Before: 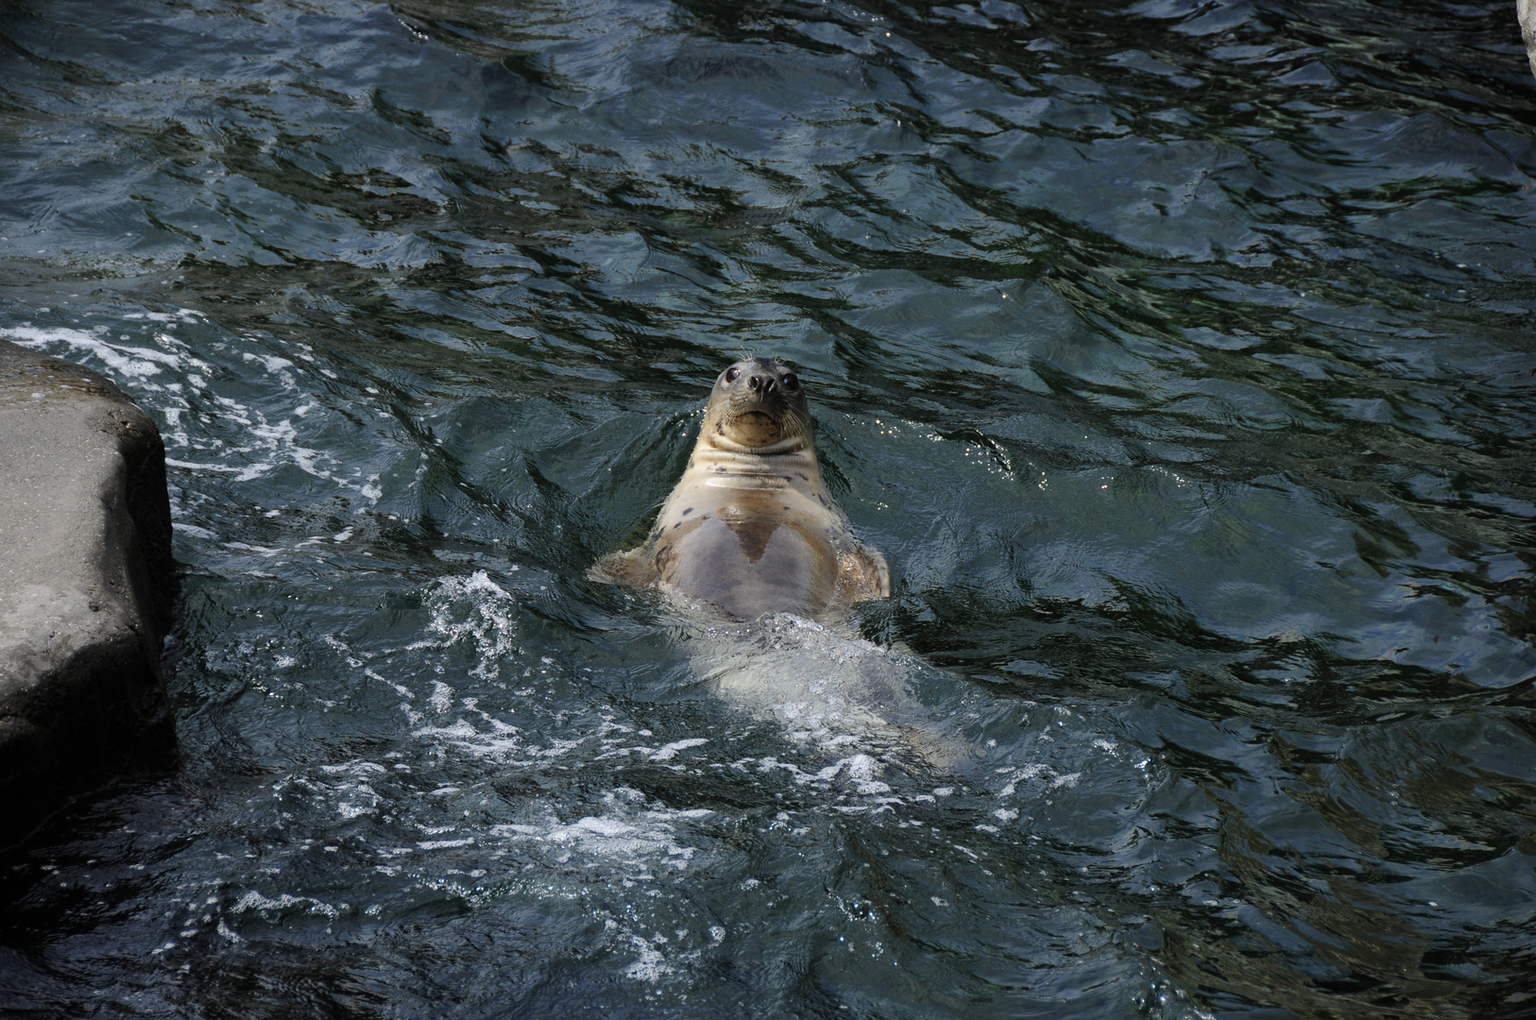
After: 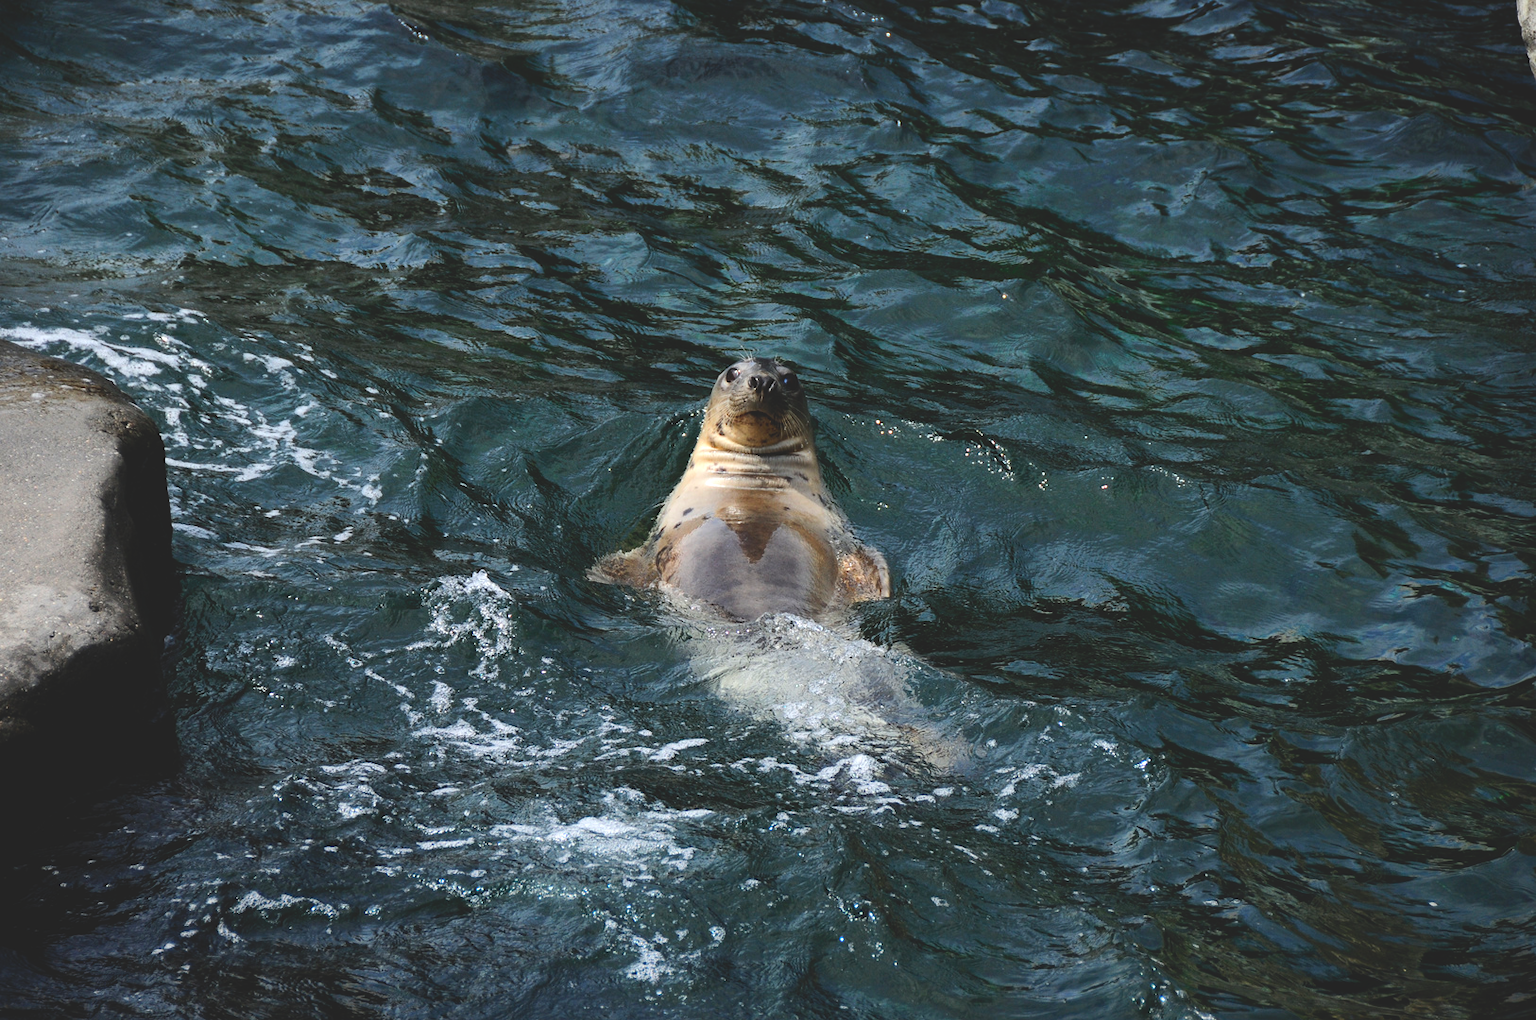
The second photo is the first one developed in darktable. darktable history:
tone equalizer: -8 EV -1.08 EV, -7 EV -1.01 EV, -6 EV -0.867 EV, -5 EV -0.578 EV, -3 EV 0.578 EV, -2 EV 0.867 EV, -1 EV 1.01 EV, +0 EV 1.08 EV, edges refinement/feathering 500, mask exposure compensation -1.57 EV, preserve details no
contrast brightness saturation: contrast -0.28
